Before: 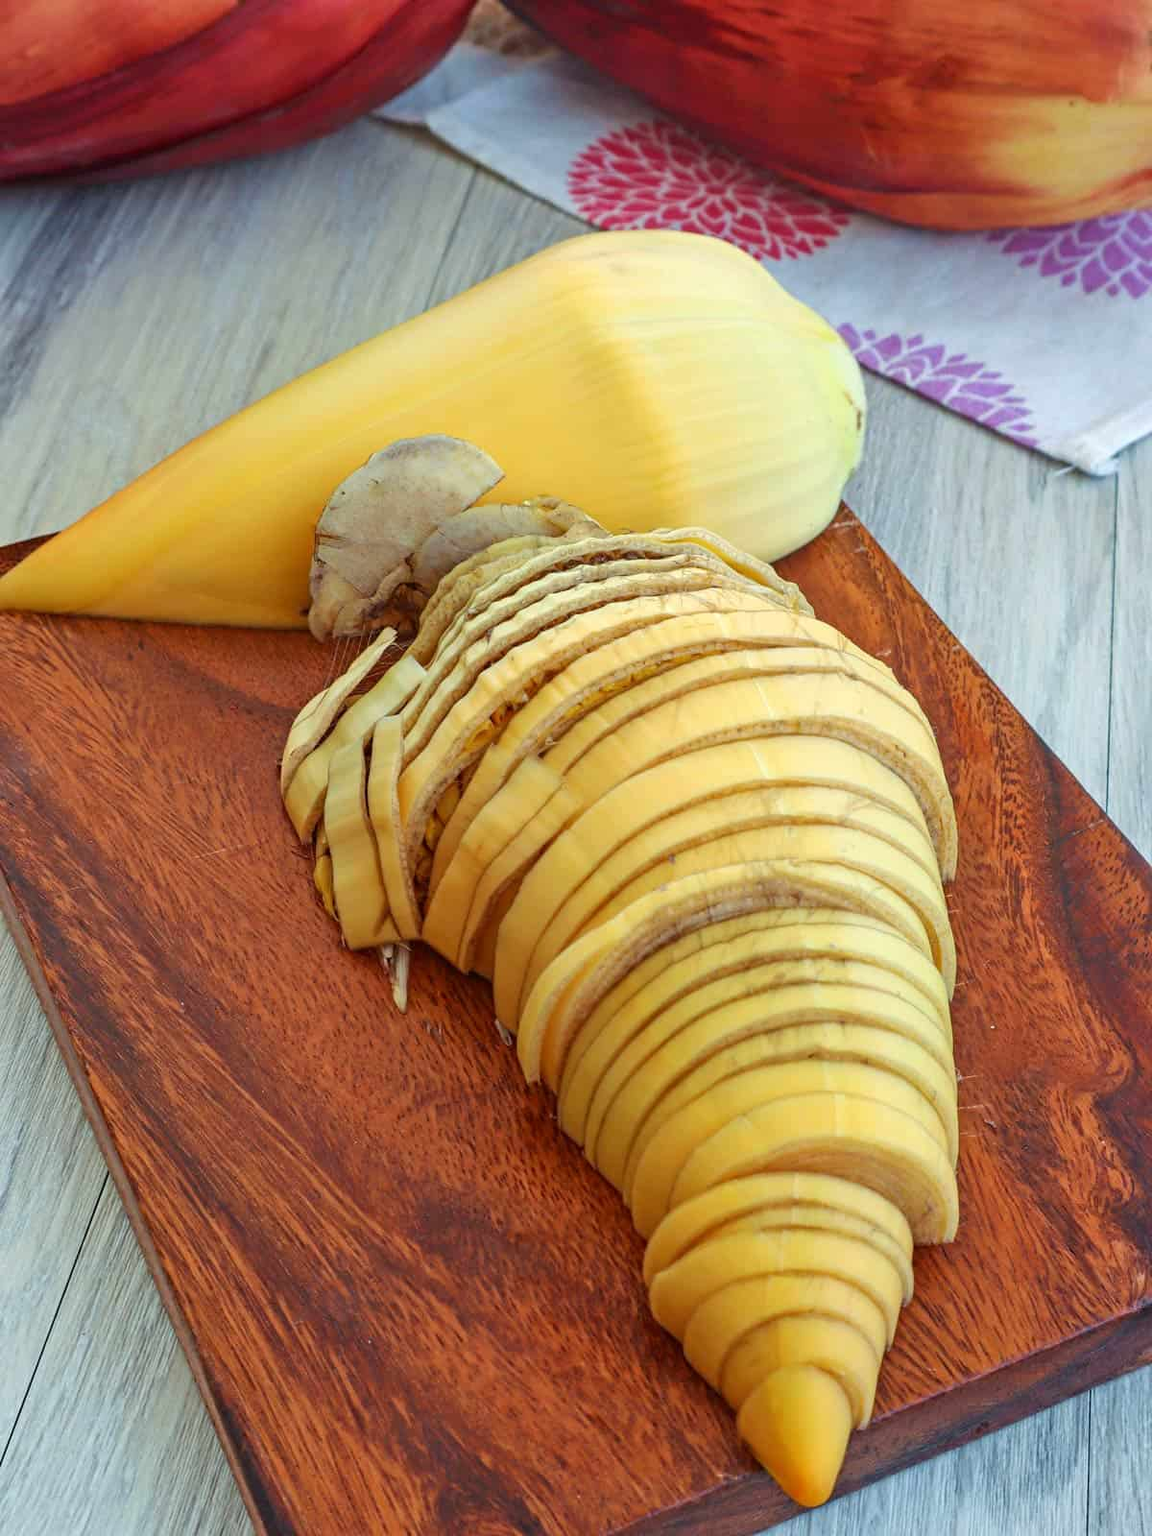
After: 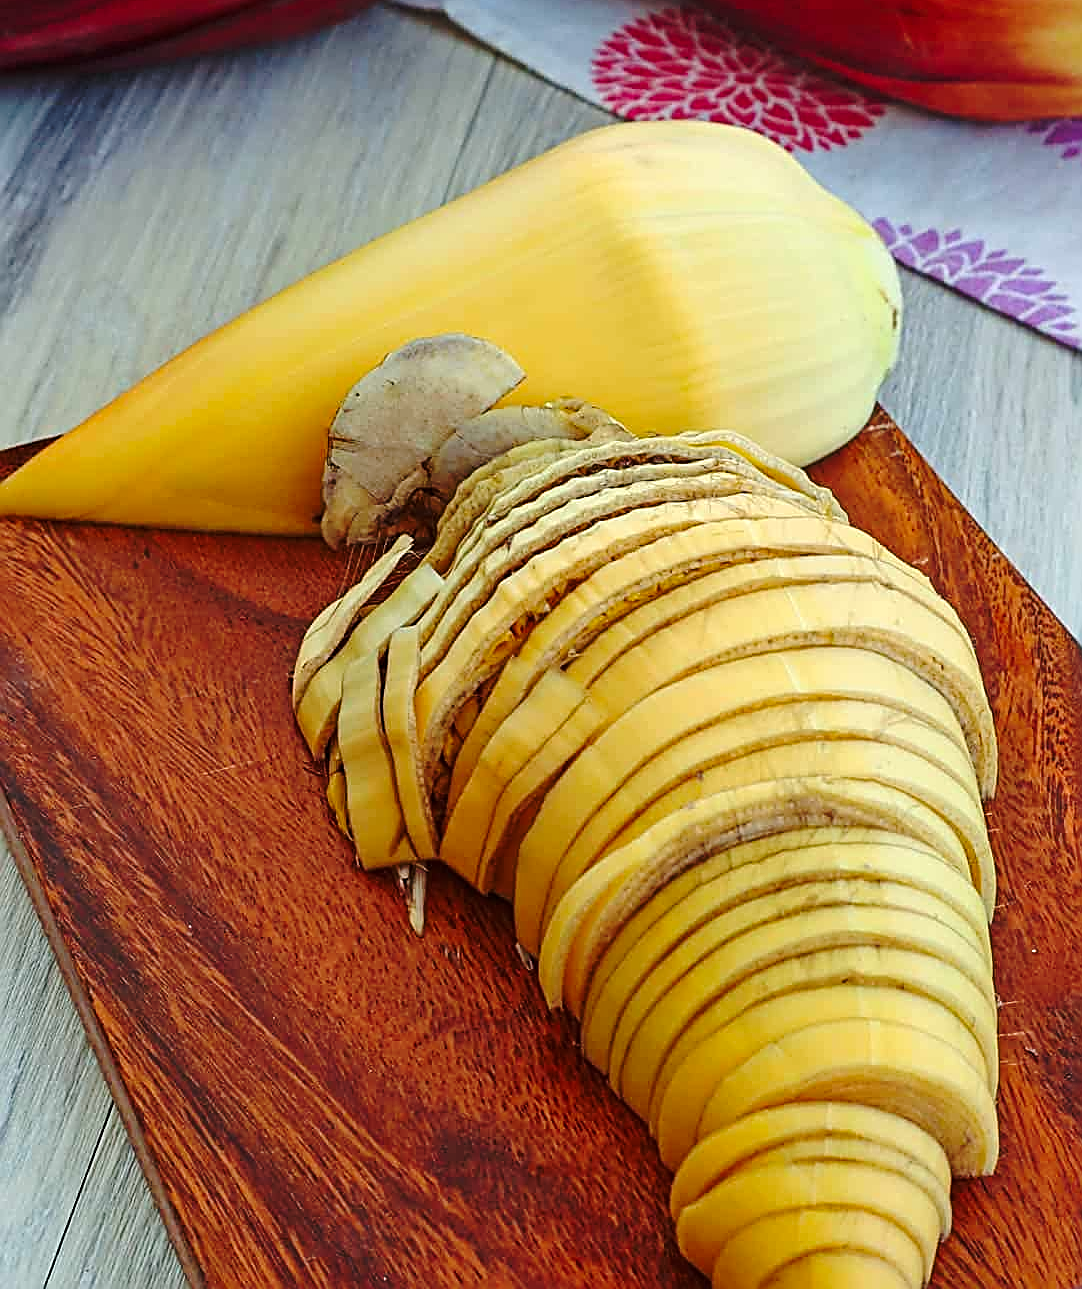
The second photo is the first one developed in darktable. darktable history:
crop: top 7.492%, right 9.762%, bottom 11.91%
base curve: curves: ch0 [(0, 0) (0.073, 0.04) (0.157, 0.139) (0.492, 0.492) (0.758, 0.758) (1, 1)], preserve colors none
sharpen: amount 1.008
